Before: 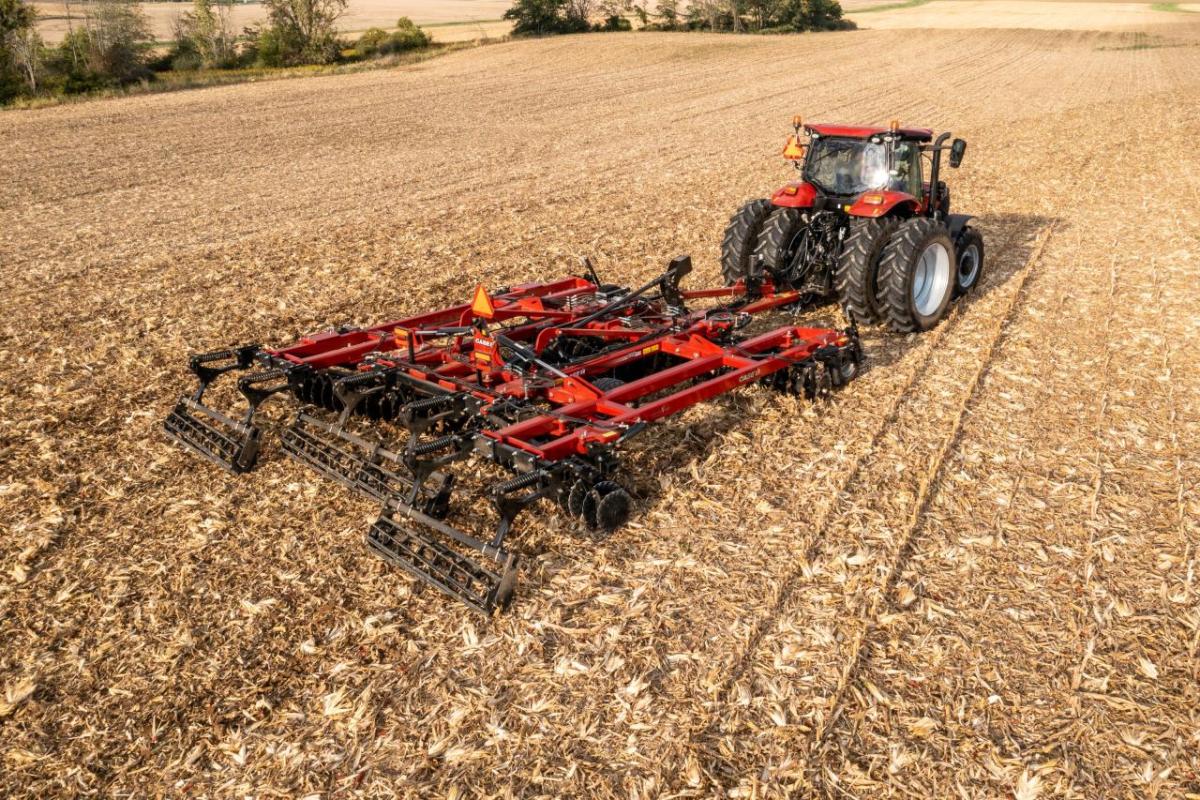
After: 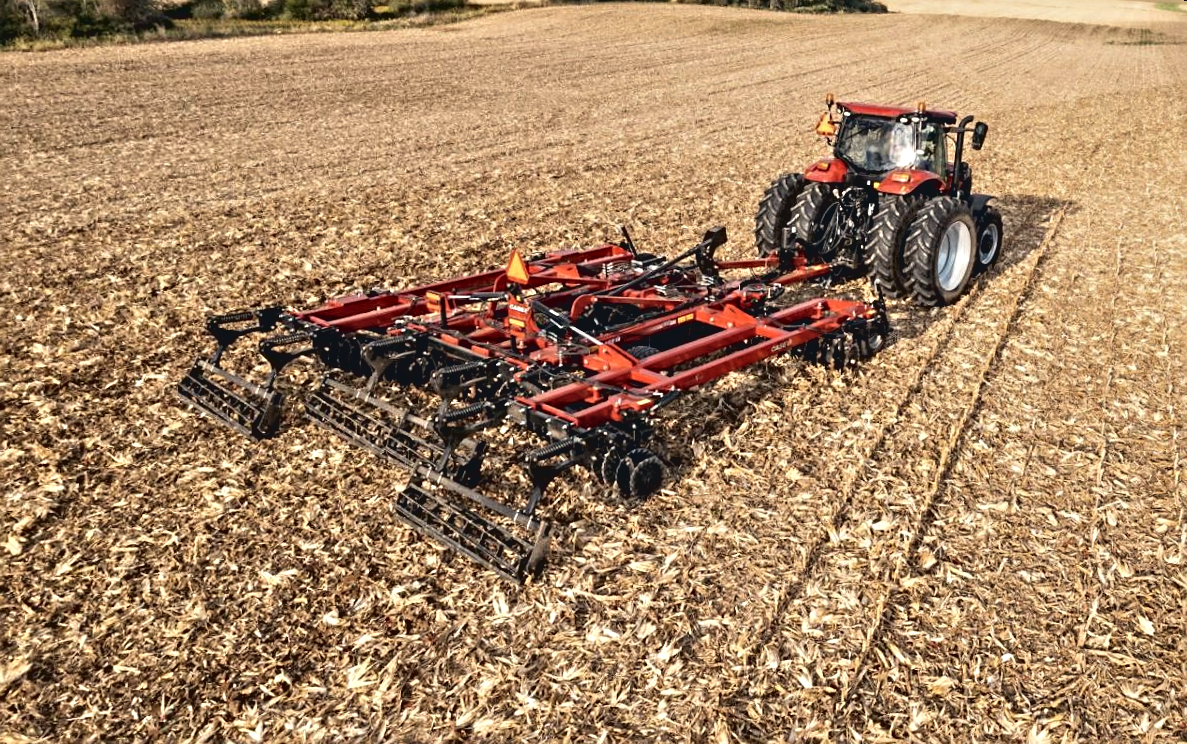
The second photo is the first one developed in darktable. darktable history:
sharpen: on, module defaults
exposure: exposure -0.048 EV, compensate highlight preservation false
rotate and perspective: rotation 0.679°, lens shift (horizontal) 0.136, crop left 0.009, crop right 0.991, crop top 0.078, crop bottom 0.95
color correction: highlights a* 0.207, highlights b* 2.7, shadows a* -0.874, shadows b* -4.78
contrast equalizer: y [[0.511, 0.558, 0.631, 0.632, 0.559, 0.512], [0.5 ×6], [0.507, 0.559, 0.627, 0.644, 0.647, 0.647], [0 ×6], [0 ×6]]
contrast brightness saturation: contrast -0.1, saturation -0.1
